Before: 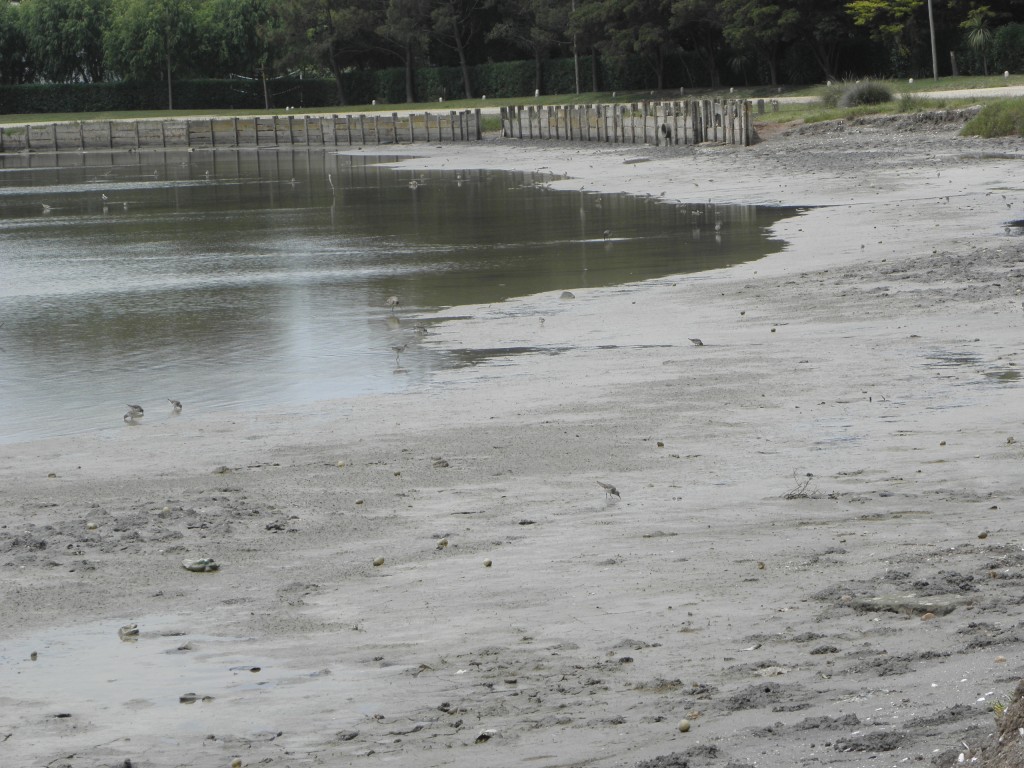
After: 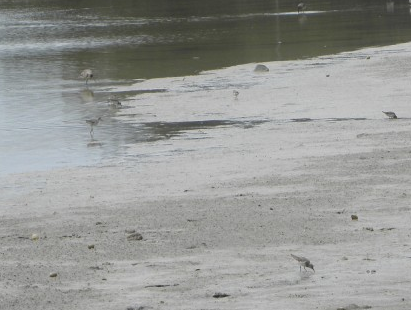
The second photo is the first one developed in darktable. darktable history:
crop: left 29.912%, top 29.673%, right 29.908%, bottom 29.864%
